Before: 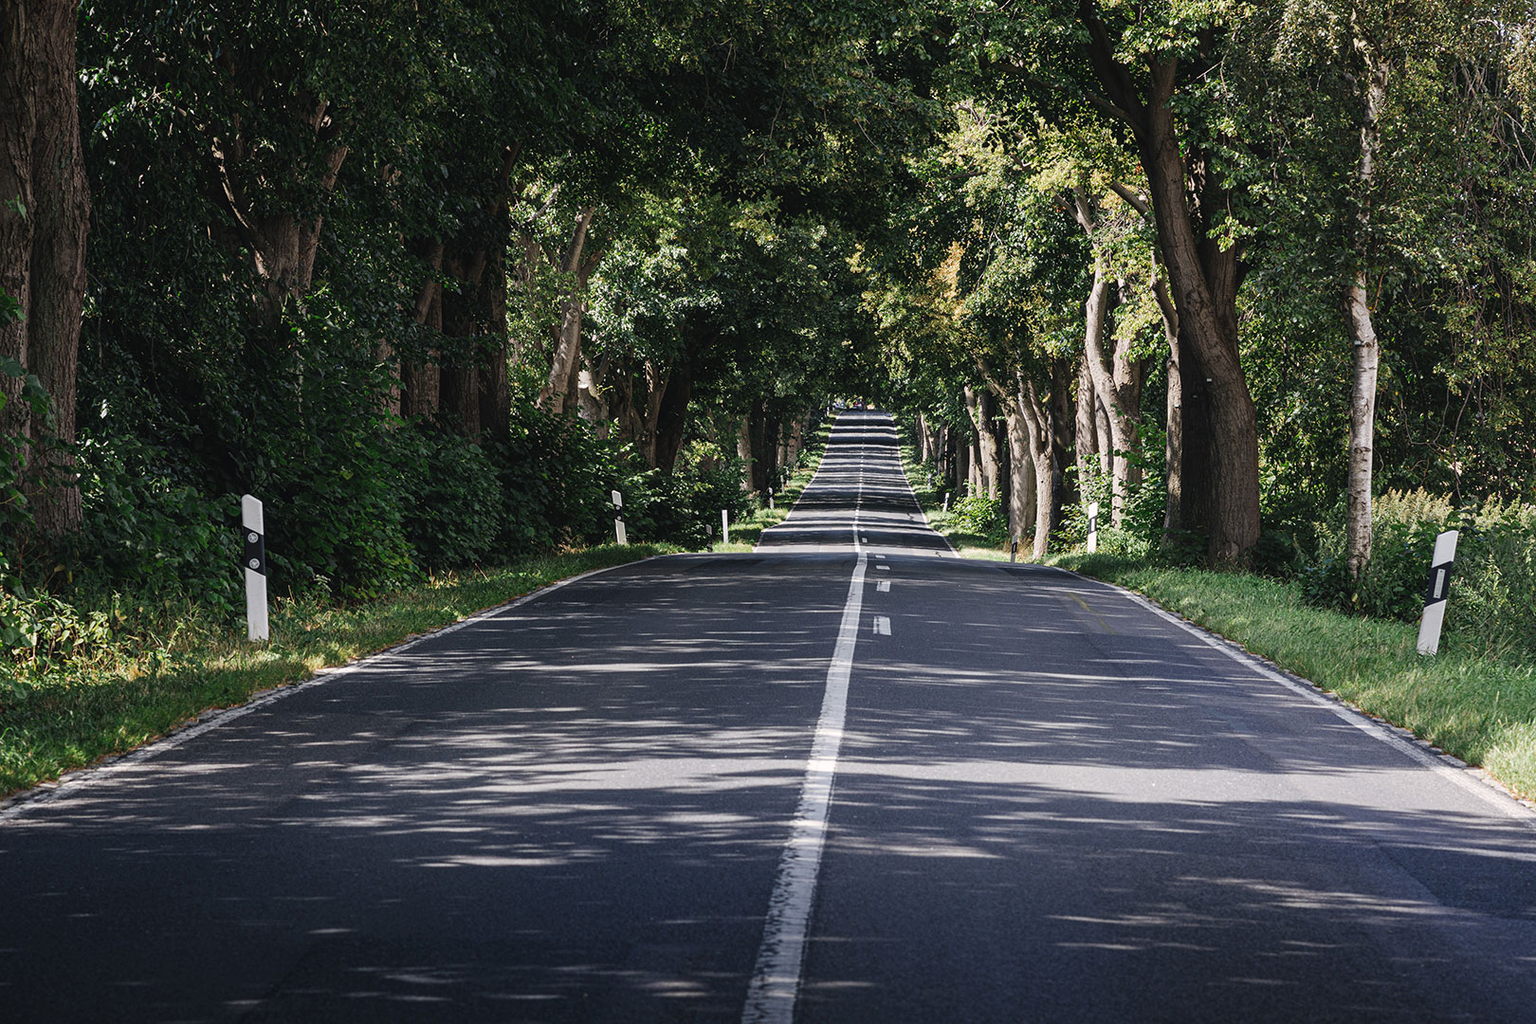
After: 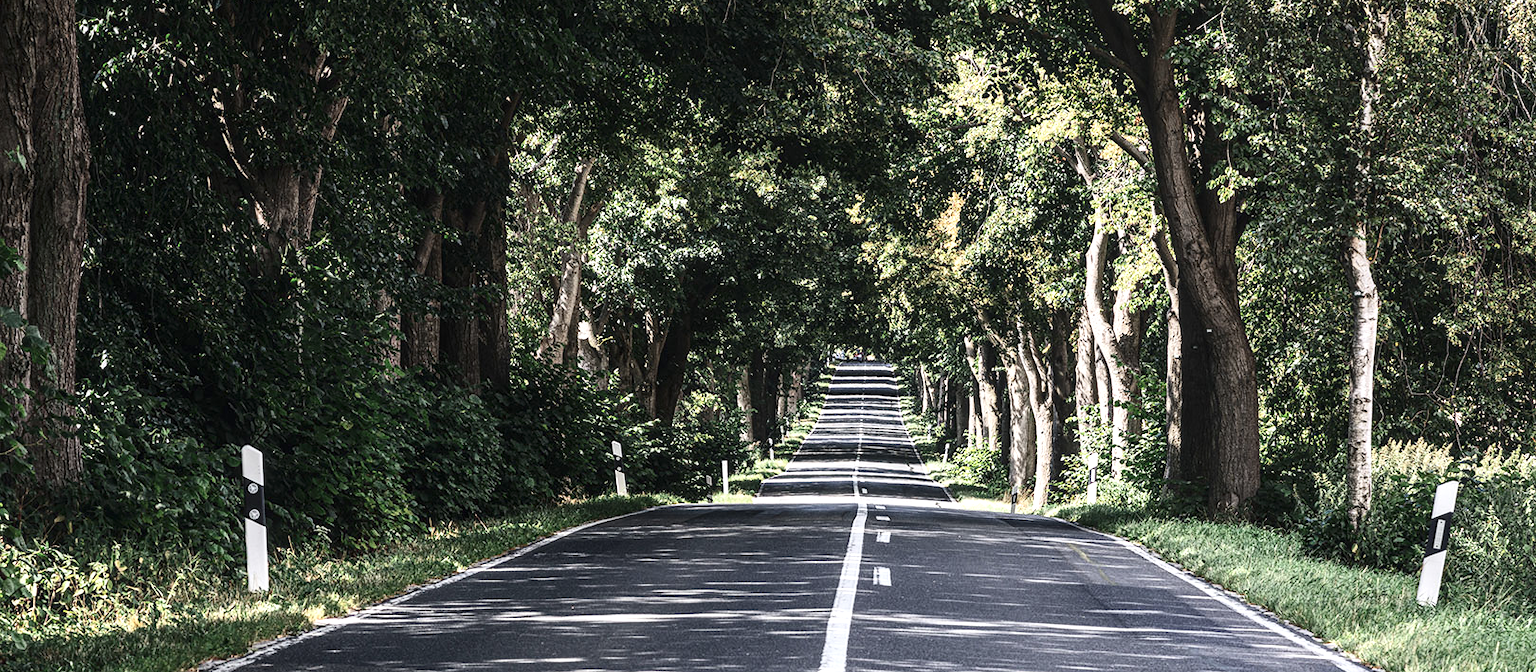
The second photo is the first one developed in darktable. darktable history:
exposure: exposure 0.943 EV, compensate highlight preservation false
contrast brightness saturation: contrast 0.25, saturation -0.31
local contrast: on, module defaults
crop and rotate: top 4.848%, bottom 29.503%
